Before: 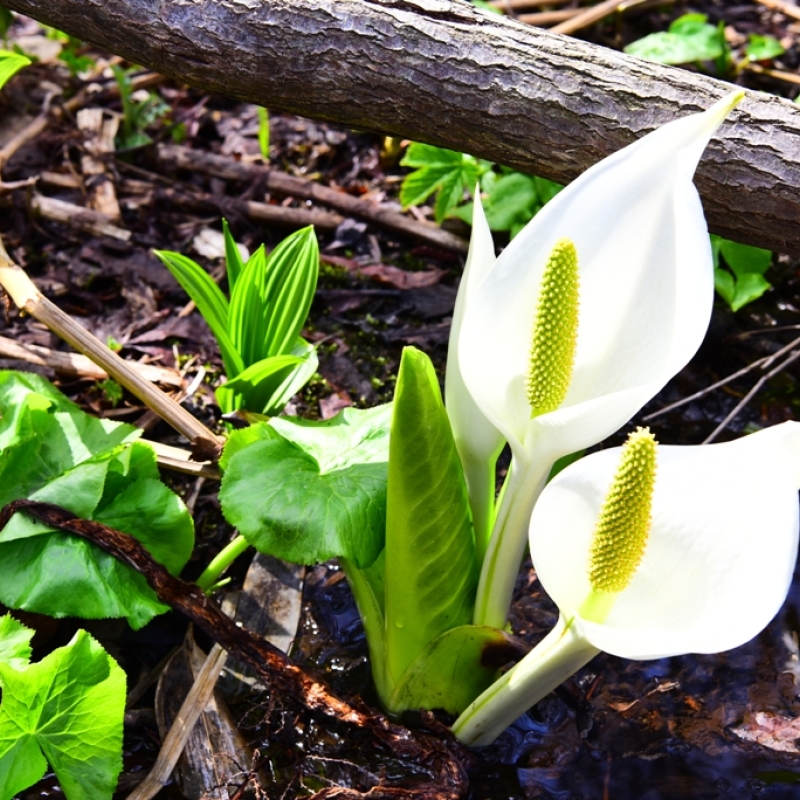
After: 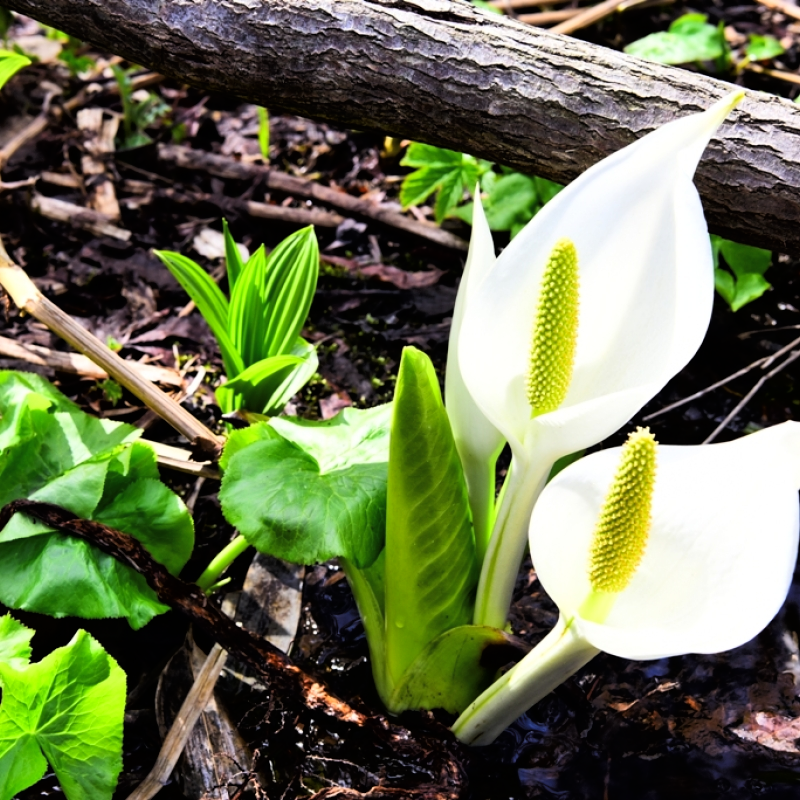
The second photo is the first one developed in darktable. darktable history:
tone curve: curves: ch0 [(0, 0) (0.118, 0.034) (0.182, 0.124) (0.265, 0.214) (0.504, 0.508) (0.783, 0.825) (1, 1)], color space Lab, linked channels, preserve colors none
white balance: emerald 1
